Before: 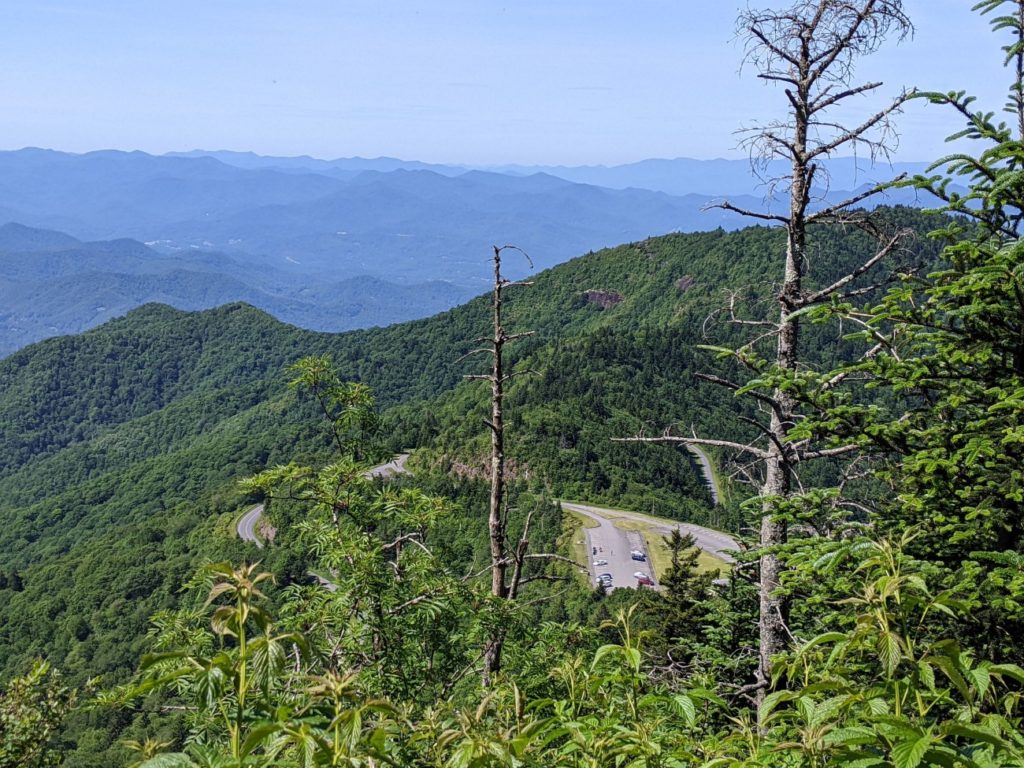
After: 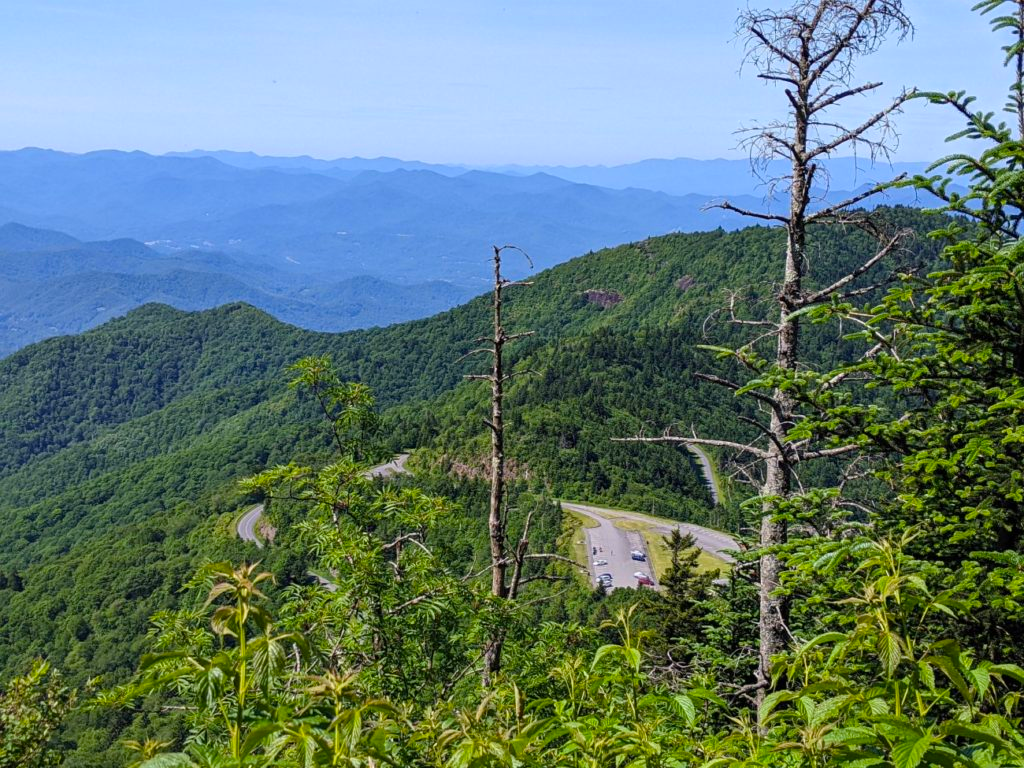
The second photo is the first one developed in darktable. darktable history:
exposure: compensate highlight preservation false
color balance rgb: linear chroma grading › global chroma 8.33%, perceptual saturation grading › global saturation 18.52%, global vibrance 7.87%
